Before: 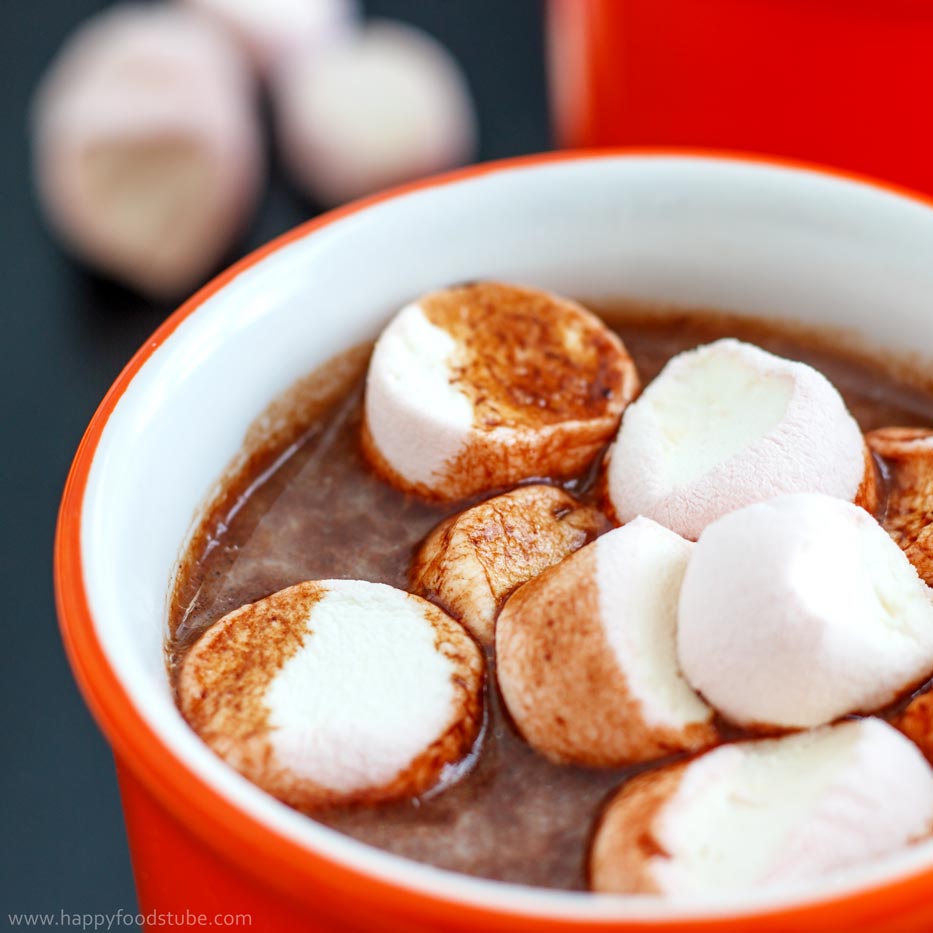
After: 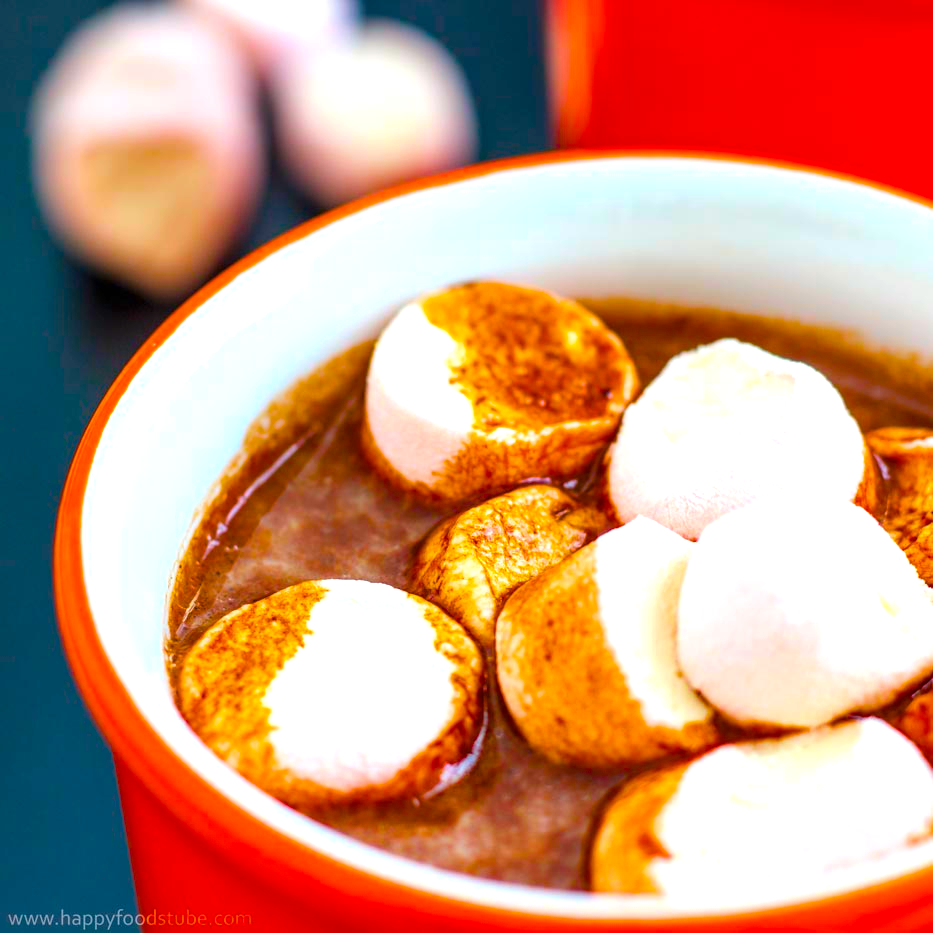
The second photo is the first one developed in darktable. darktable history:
color balance rgb: linear chroma grading › global chroma 42.068%, perceptual saturation grading › global saturation 30.141%, global vibrance 41.828%
exposure: black level correction 0, exposure 0.5 EV, compensate exposure bias true, compensate highlight preservation false
